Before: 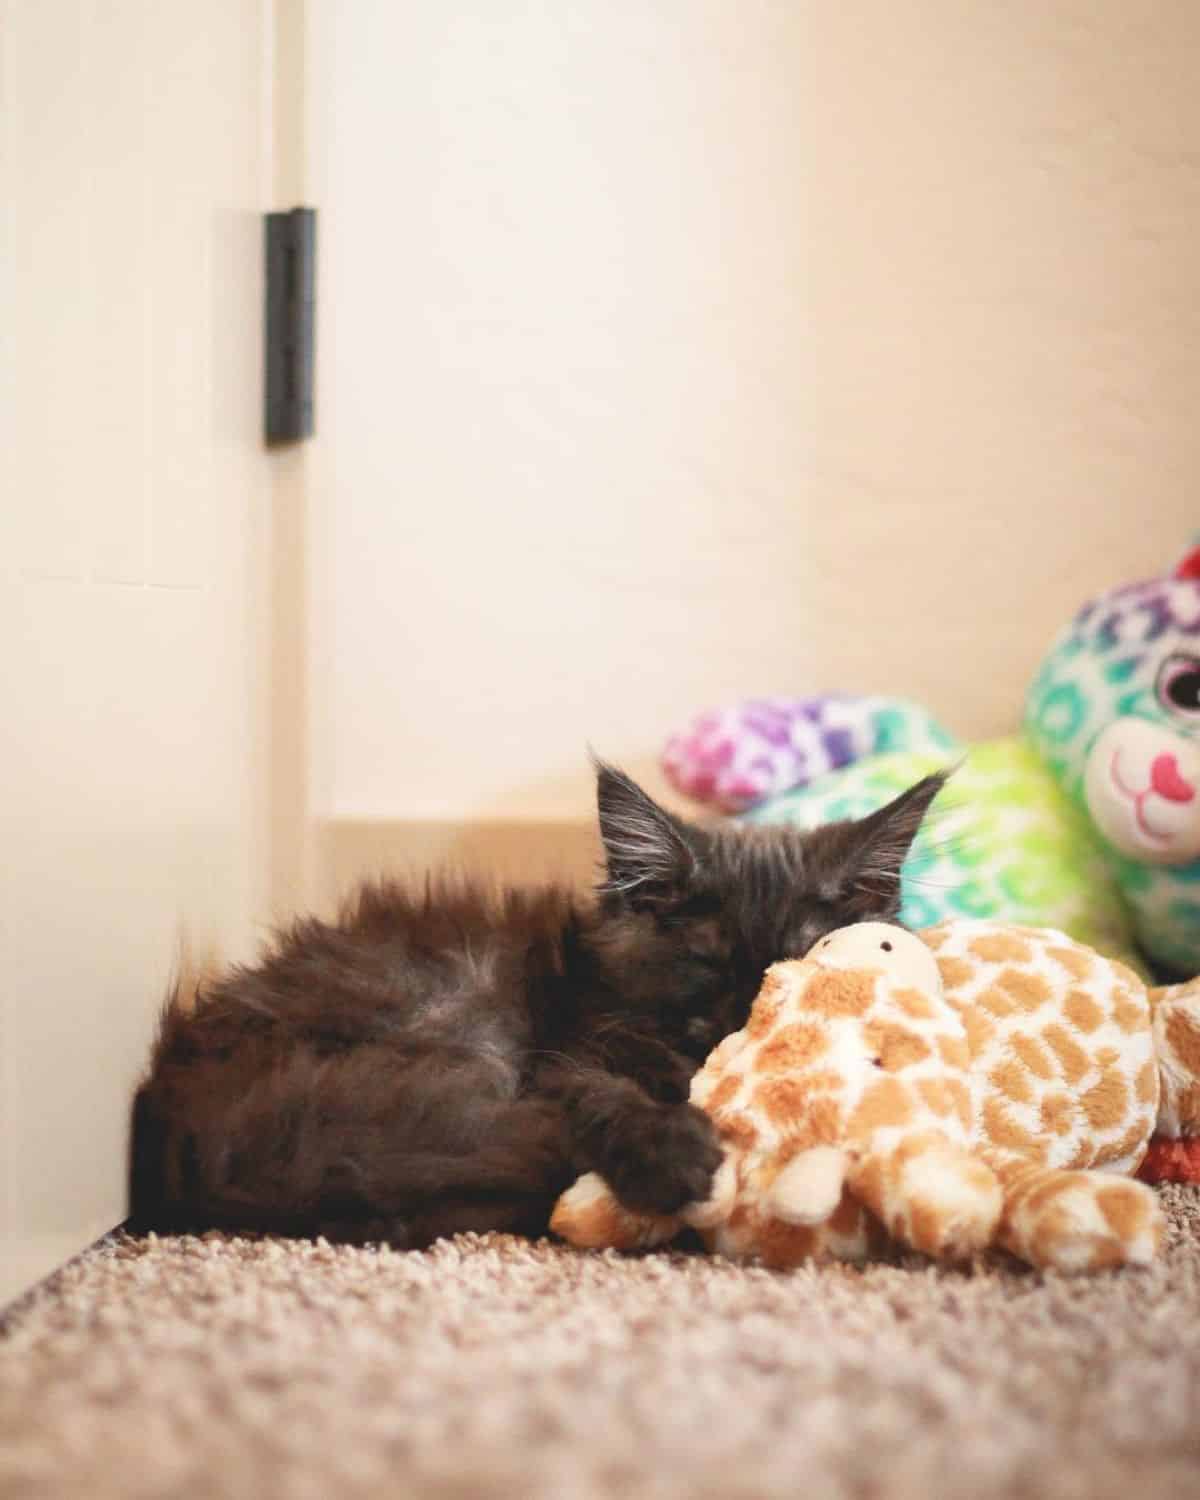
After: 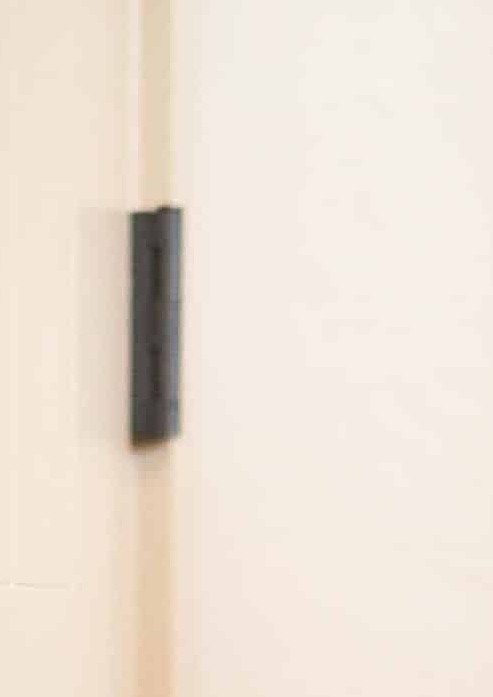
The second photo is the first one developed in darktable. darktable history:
sharpen: on, module defaults
crop and rotate: left 11.206%, top 0.089%, right 47.693%, bottom 53.389%
